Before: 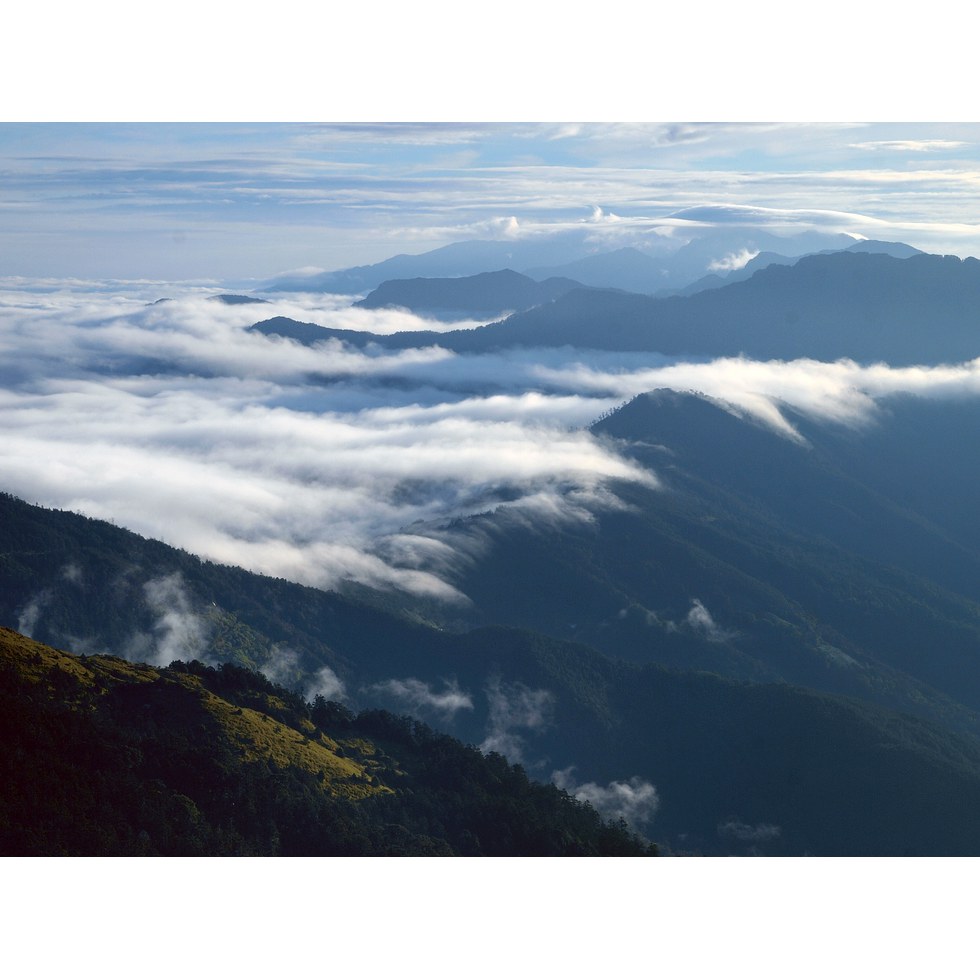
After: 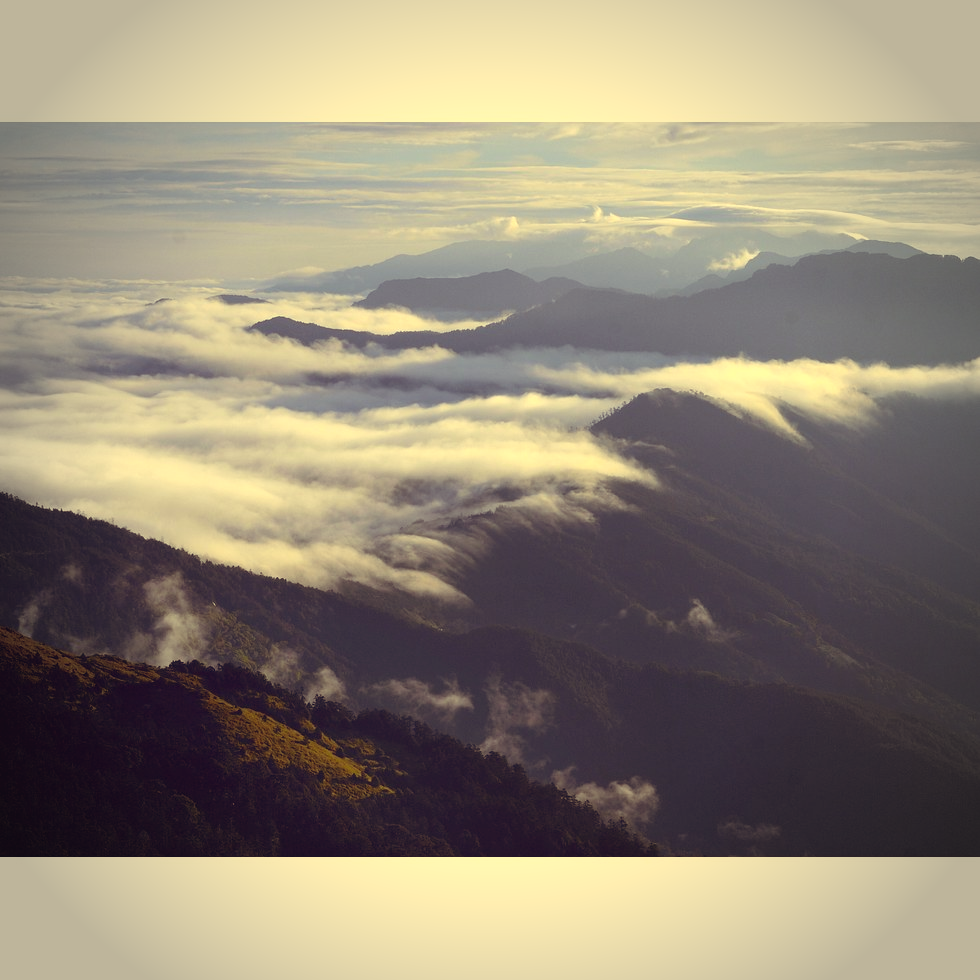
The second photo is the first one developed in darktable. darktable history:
color correction: highlights a* -0.482, highlights b* 40, shadows a* 9.8, shadows b* -0.161
vignetting: fall-off start 71.74%
color balance rgb: shadows lift › chroma 9.92%, shadows lift › hue 45.12°, power › luminance 3.26%, power › hue 231.93°, global offset › luminance 0.4%, global offset › chroma 0.21%, global offset › hue 255.02°
exposure: black level correction 0.001, compensate highlight preservation false
